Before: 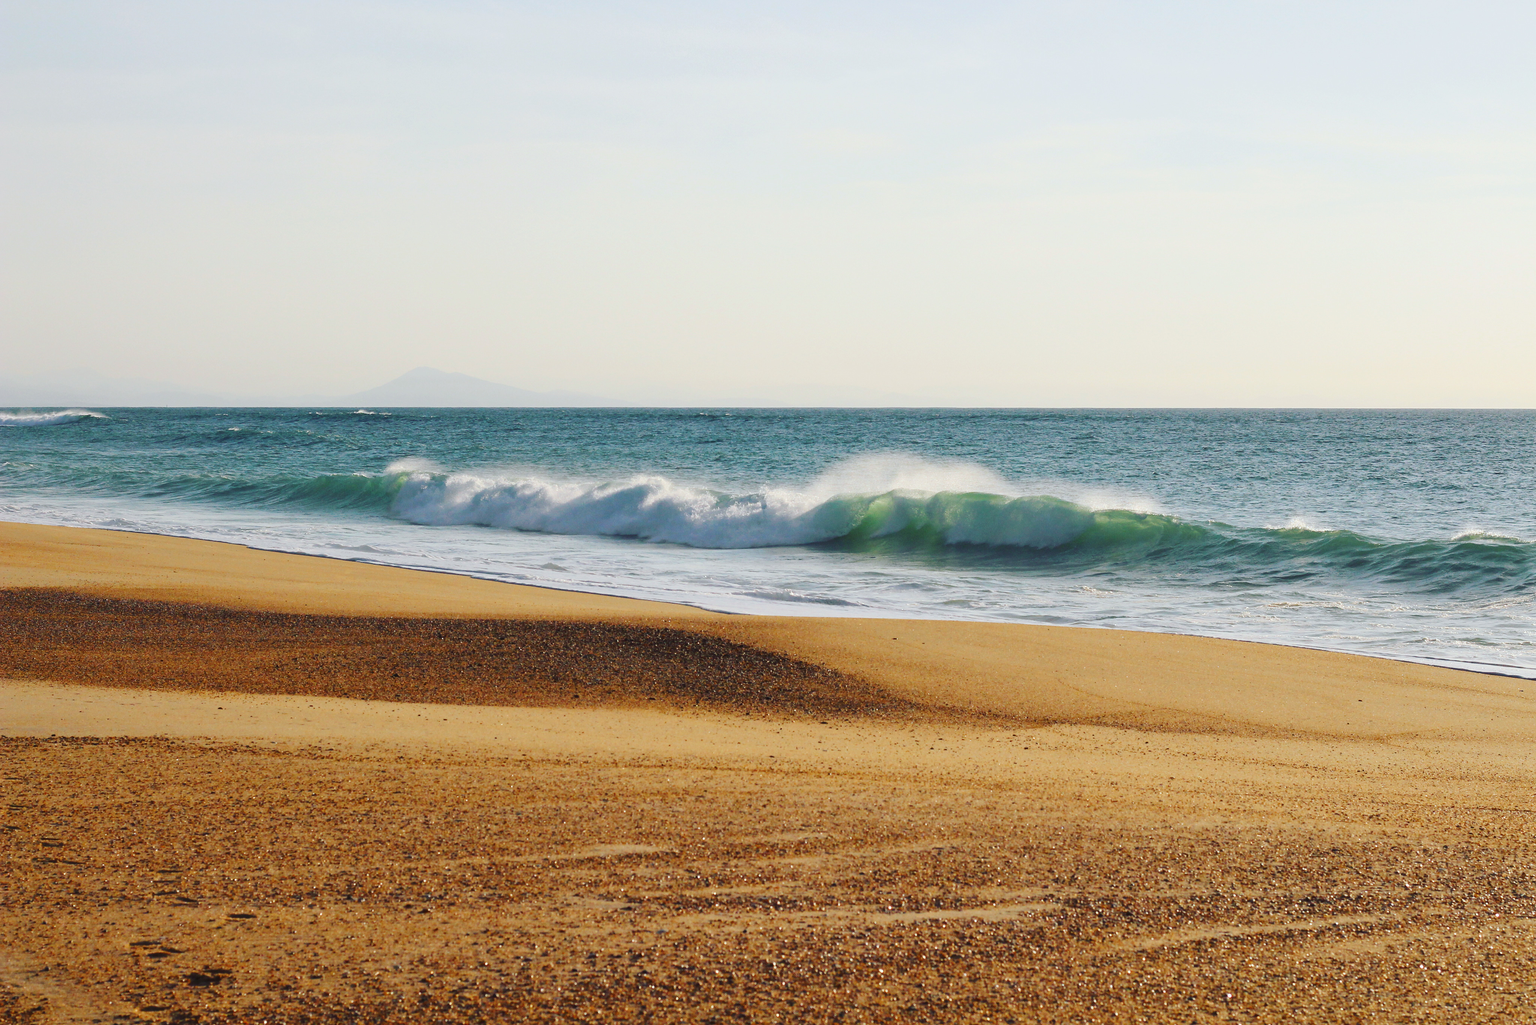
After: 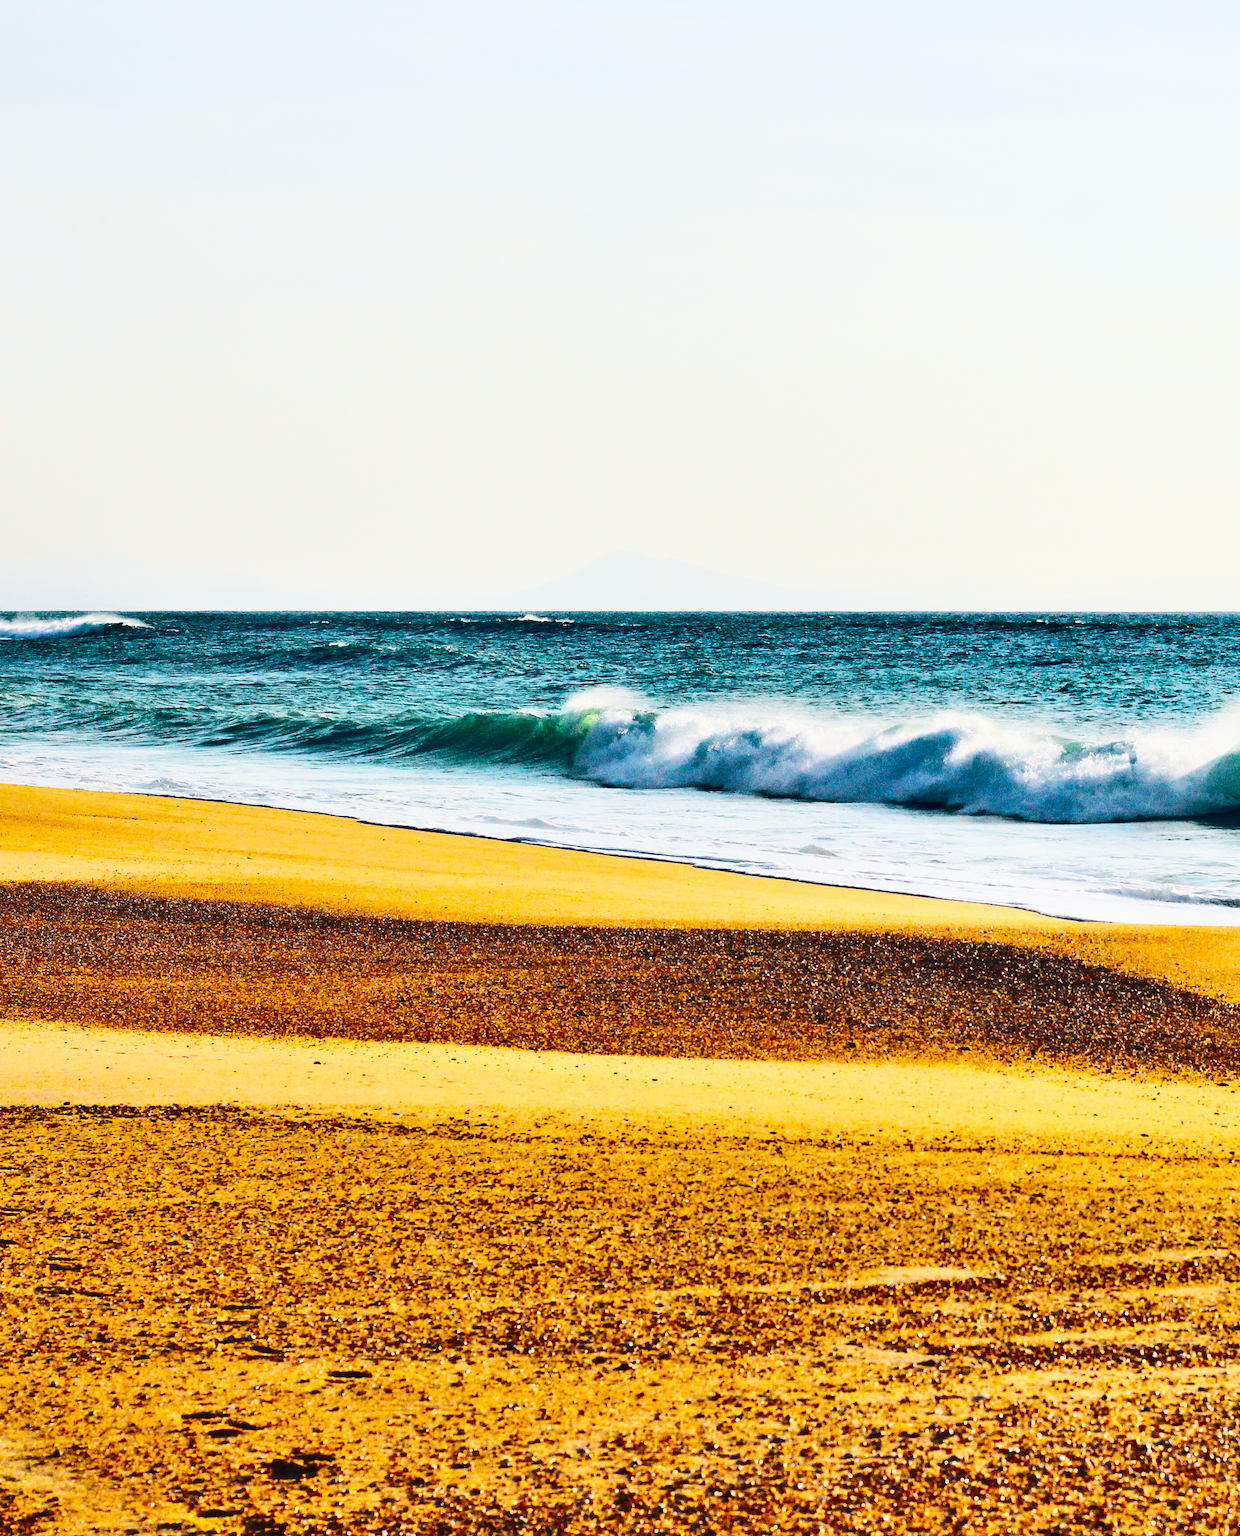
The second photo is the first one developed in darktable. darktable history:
haze removal: strength -0.1, adaptive false
shadows and highlights: shadows 24.5, highlights -78.15, soften with gaussian
crop: left 0.587%, right 45.588%, bottom 0.086%
contrast brightness saturation: contrast 0.39, brightness 0.1
base curve: curves: ch0 [(0, 0) (0.028, 0.03) (0.121, 0.232) (0.46, 0.748) (0.859, 0.968) (1, 1)], preserve colors none
color balance rgb: perceptual saturation grading › global saturation 20%, global vibrance 20%
